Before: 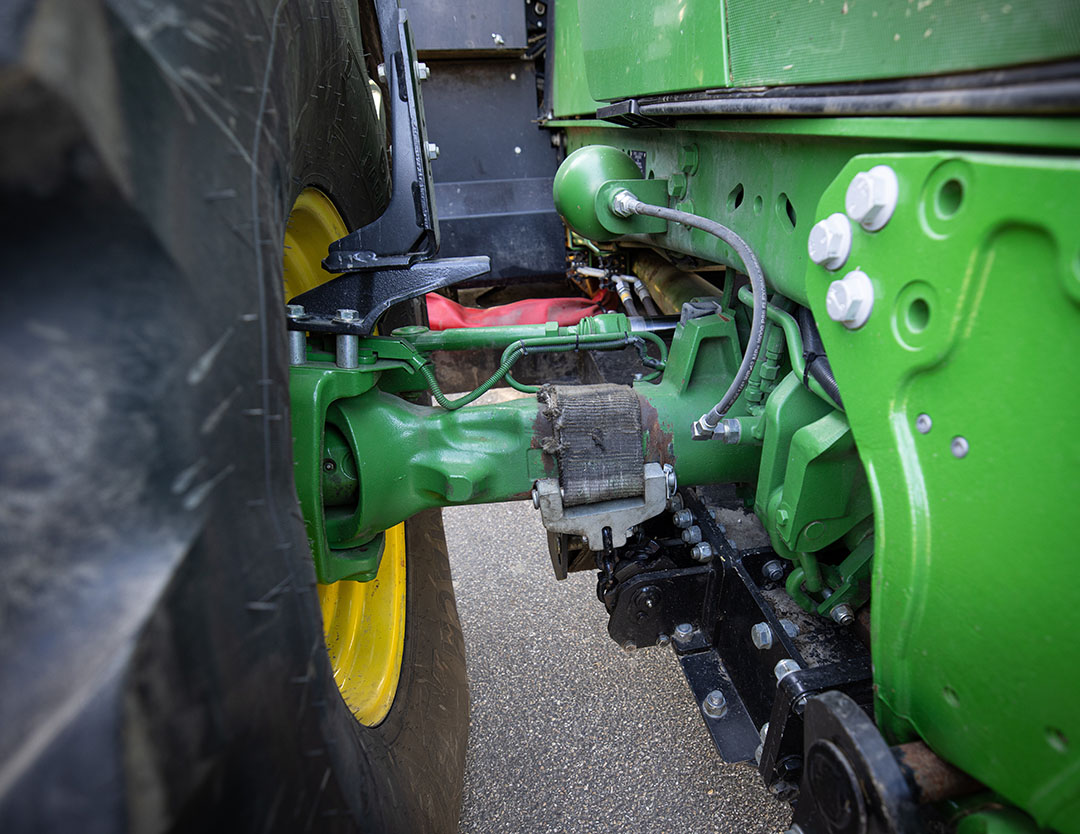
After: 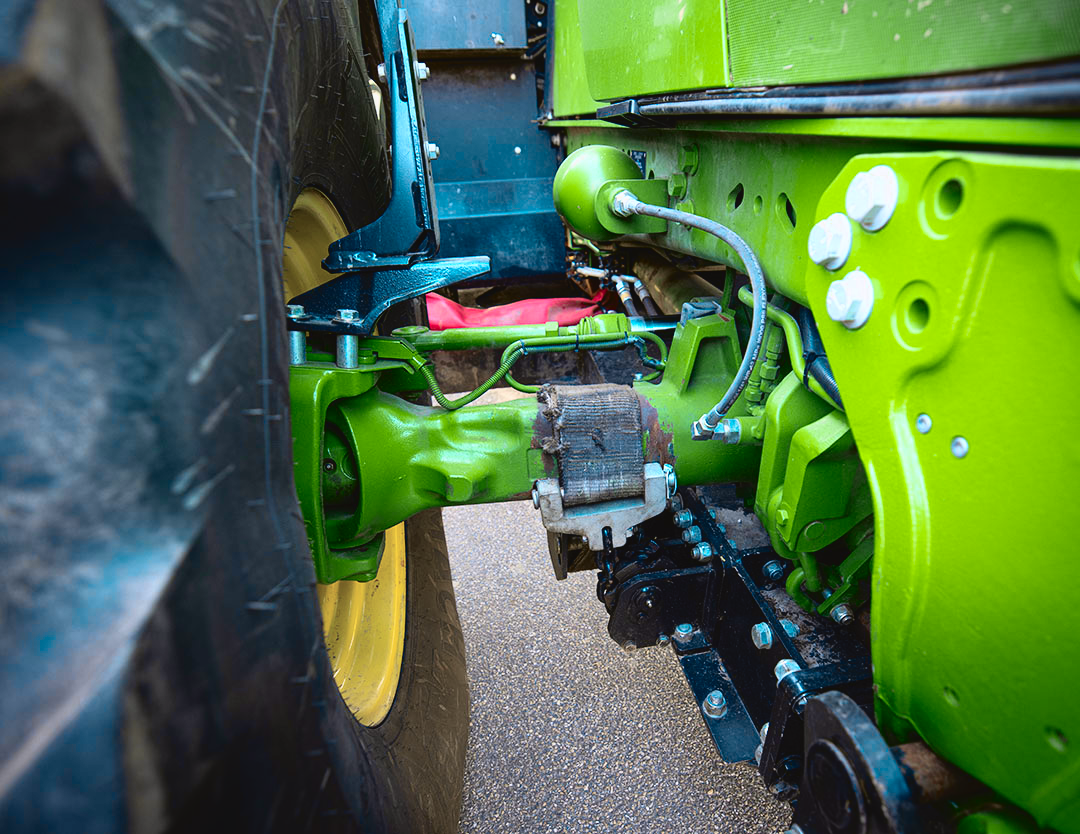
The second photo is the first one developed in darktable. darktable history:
tone curve: curves: ch0 [(0, 0.039) (0.104, 0.094) (0.285, 0.301) (0.689, 0.764) (0.89, 0.926) (0.994, 0.971)]; ch1 [(0, 0) (0.337, 0.249) (0.437, 0.411) (0.485, 0.487) (0.515, 0.514) (0.566, 0.563) (0.641, 0.655) (1, 1)]; ch2 [(0, 0) (0.314, 0.301) (0.421, 0.411) (0.502, 0.505) (0.528, 0.54) (0.557, 0.555) (0.612, 0.583) (0.722, 0.67) (1, 1)], color space Lab, independent channels, preserve colors none
velvia: strength 15%
color zones: curves: ch0 [(0.254, 0.492) (0.724, 0.62)]; ch1 [(0.25, 0.528) (0.719, 0.796)]; ch2 [(0, 0.472) (0.25, 0.5) (0.73, 0.184)]
